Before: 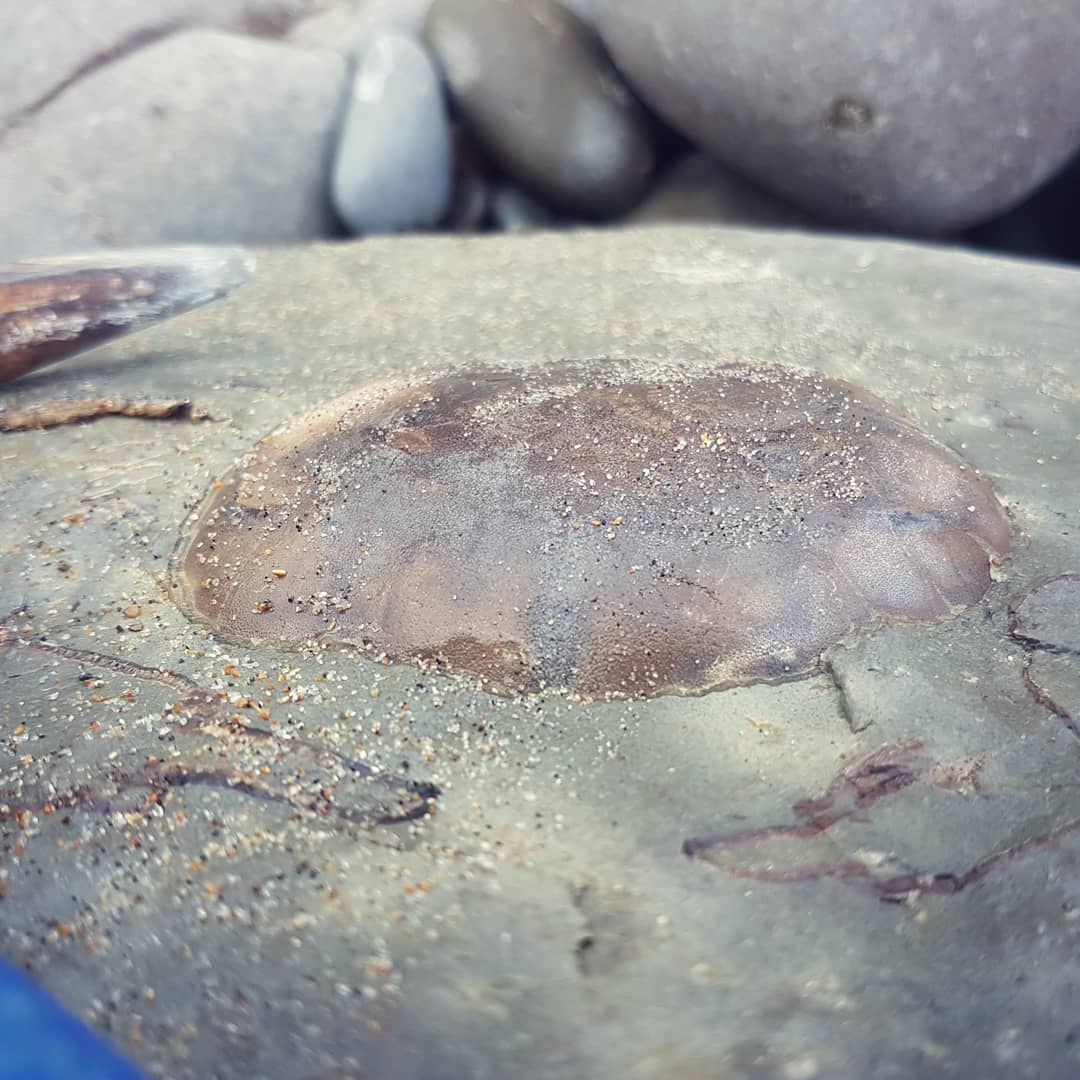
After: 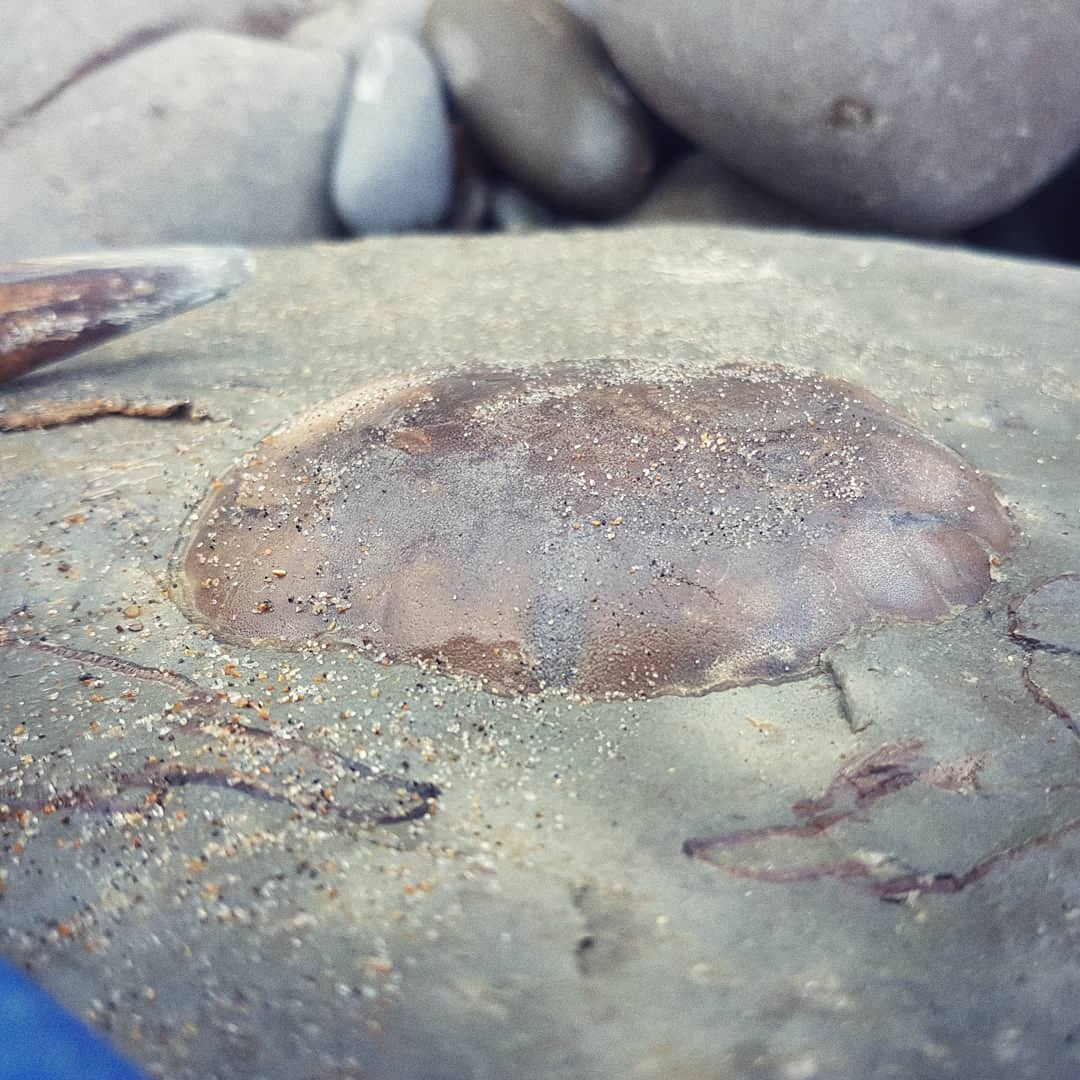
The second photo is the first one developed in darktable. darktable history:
grain "film": coarseness 0.09 ISO
